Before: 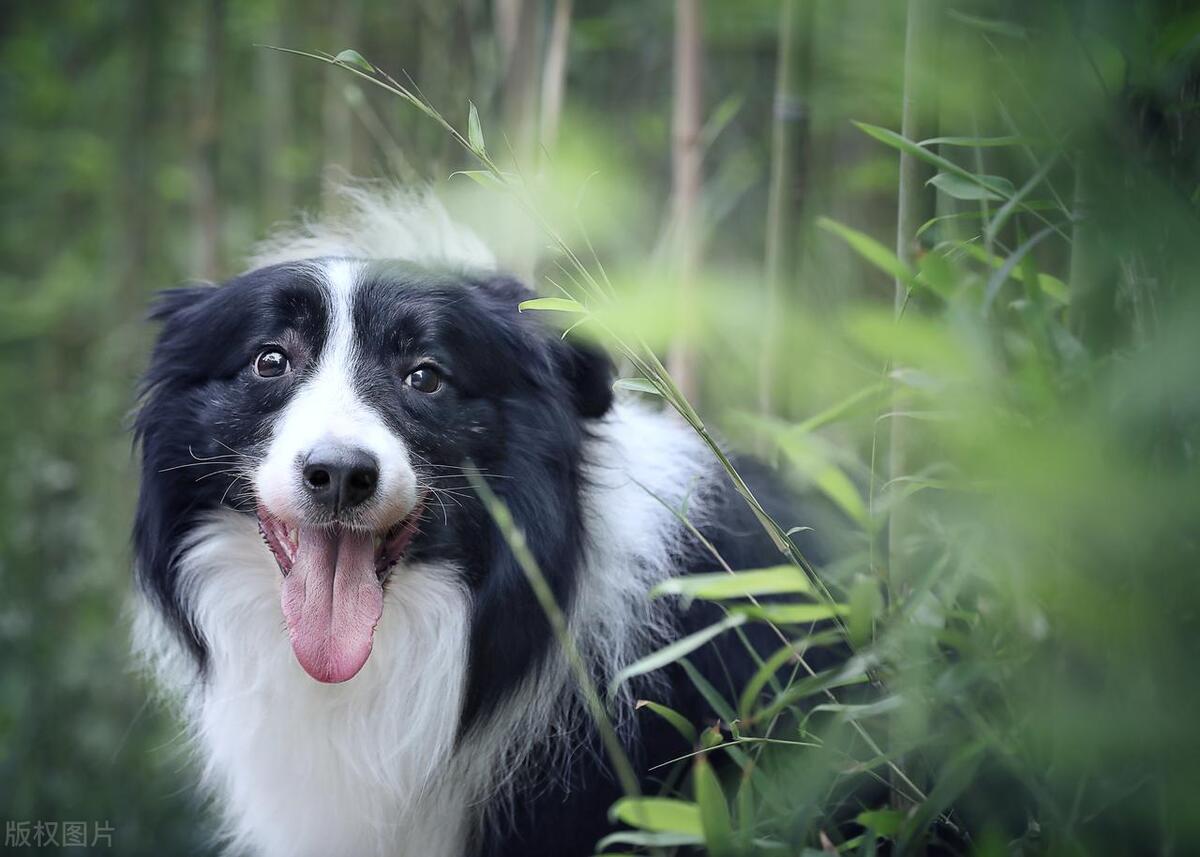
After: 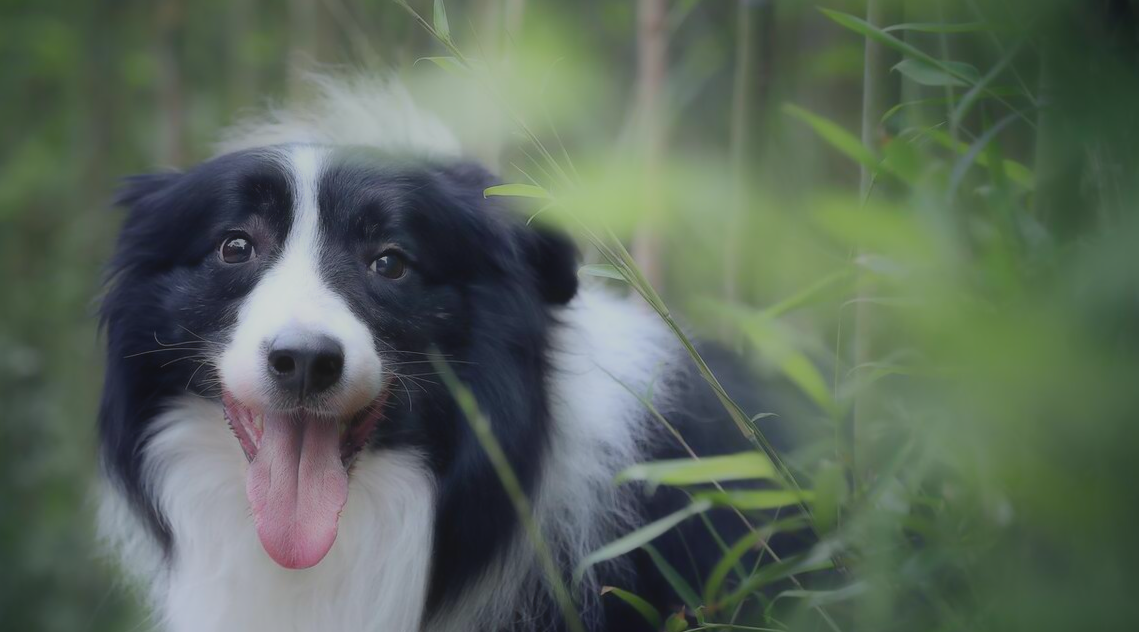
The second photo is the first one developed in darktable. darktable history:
crop and rotate: left 2.985%, top 13.383%, right 2.087%, bottom 12.841%
contrast equalizer: octaves 7, y [[0.5, 0.542, 0.583, 0.625, 0.667, 0.708], [0.5 ×6], [0.5 ×6], [0, 0.033, 0.067, 0.1, 0.133, 0.167], [0, 0.05, 0.1, 0.15, 0.2, 0.25]], mix -1
exposure: exposure -0.488 EV, compensate highlight preservation false
